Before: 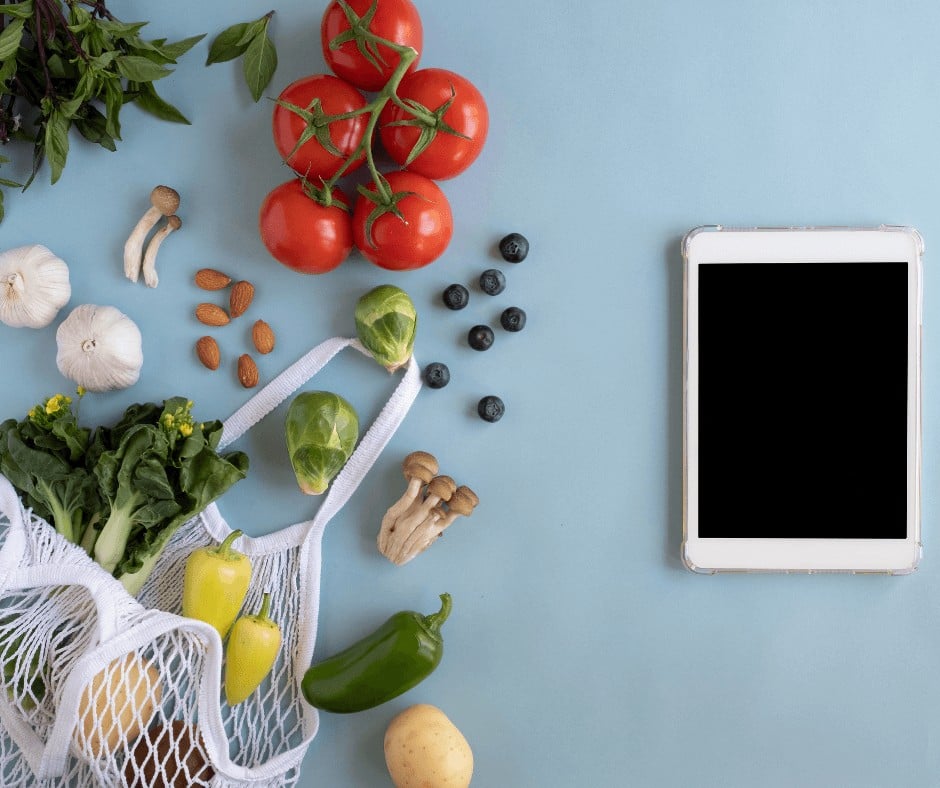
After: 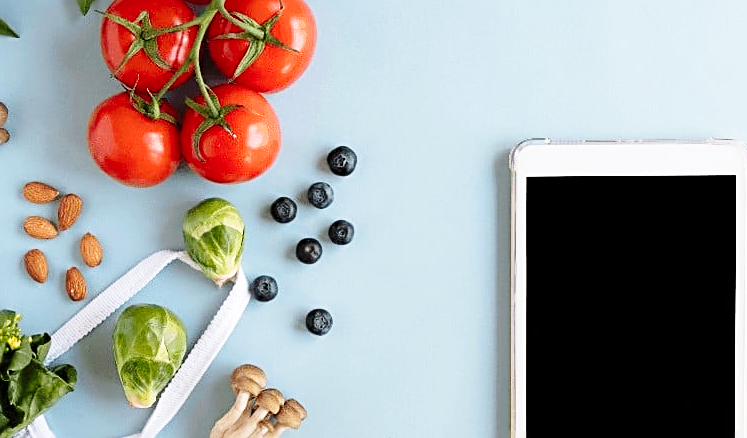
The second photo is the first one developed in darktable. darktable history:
crop: left 18.38%, top 11.092%, right 2.134%, bottom 33.217%
sharpen: radius 2.543, amount 0.636
base curve: curves: ch0 [(0, 0) (0.028, 0.03) (0.121, 0.232) (0.46, 0.748) (0.859, 0.968) (1, 1)], preserve colors none
